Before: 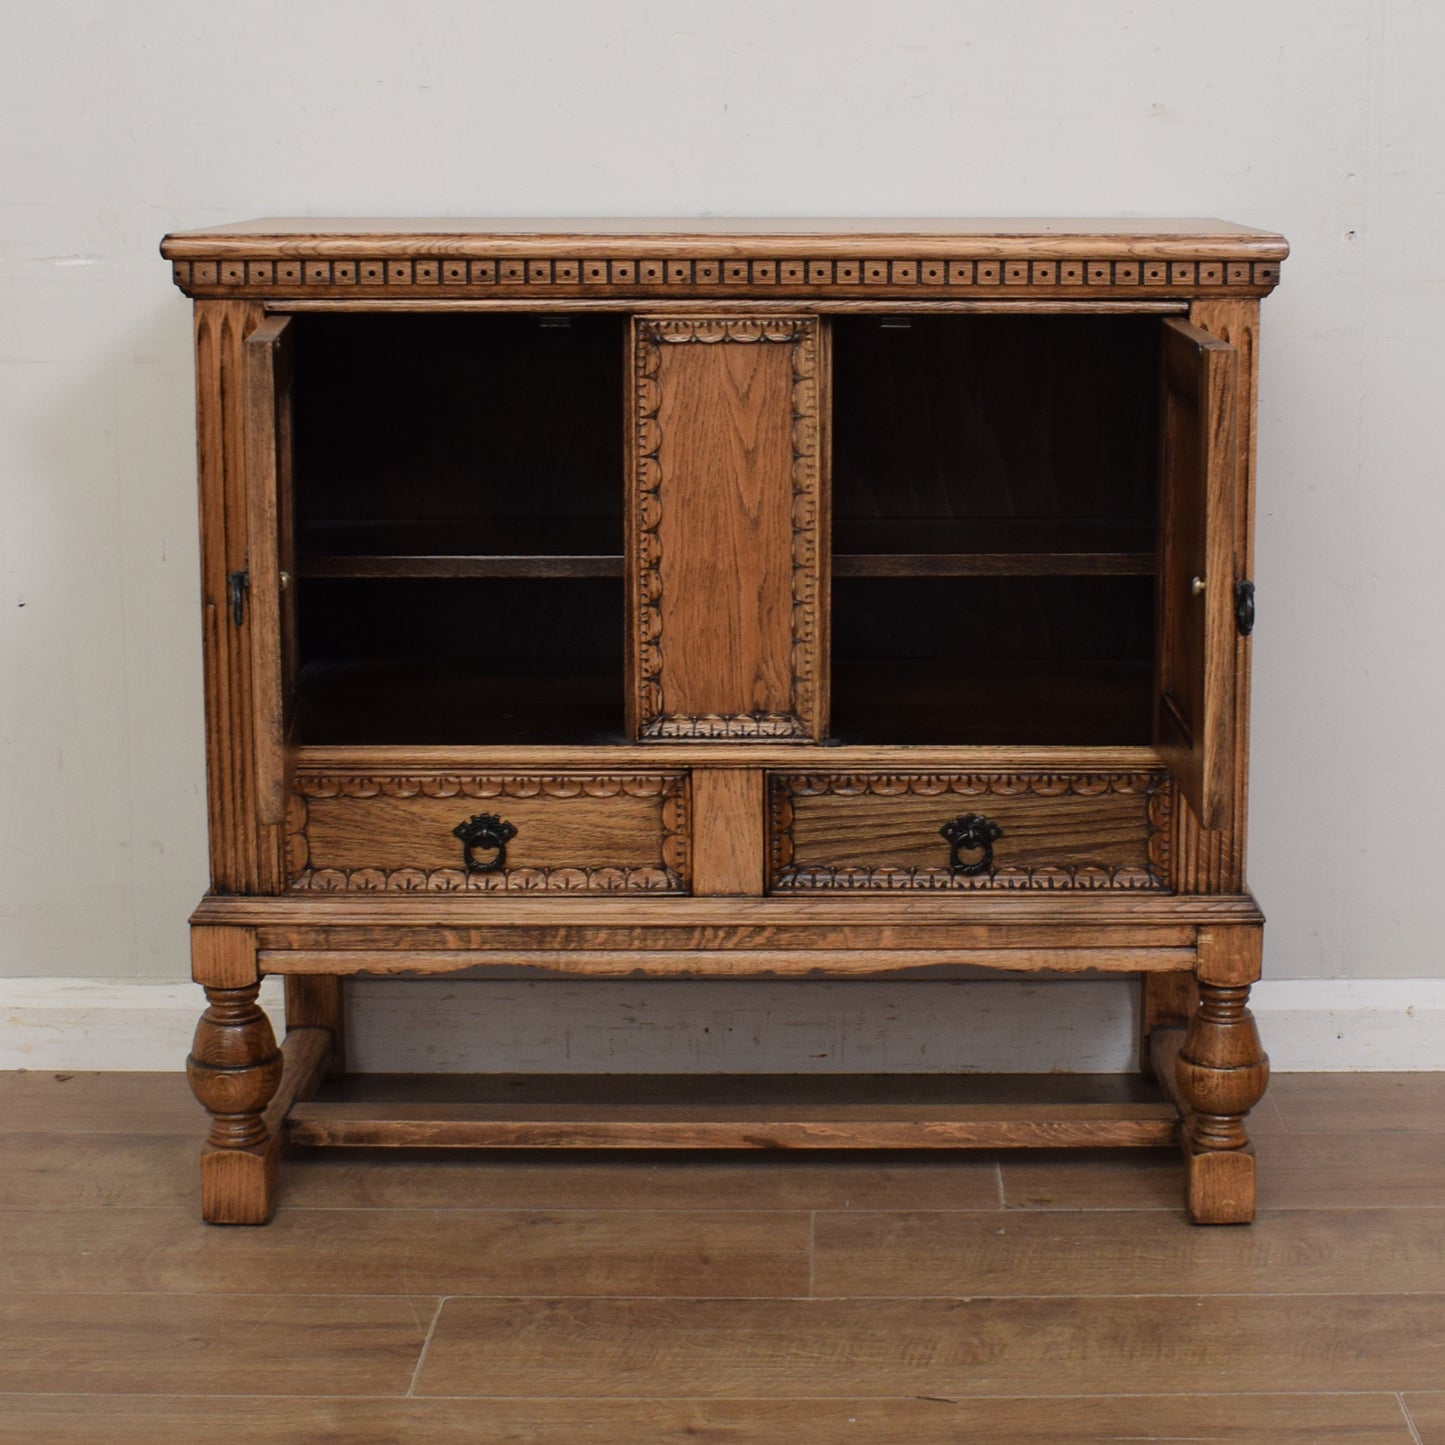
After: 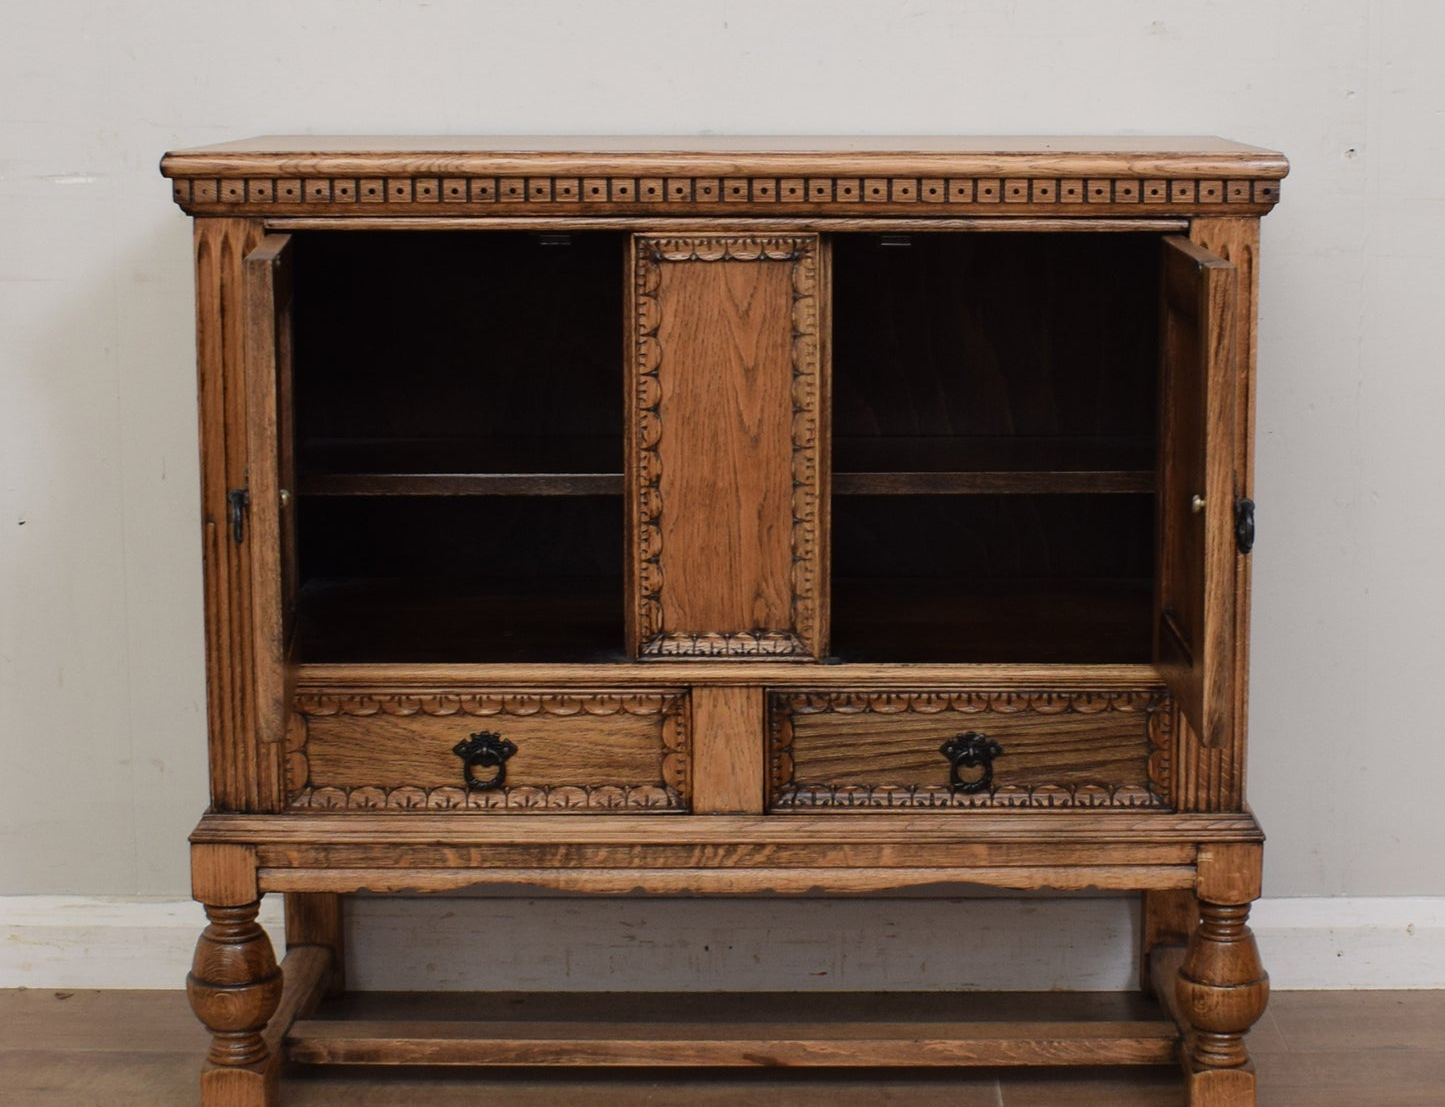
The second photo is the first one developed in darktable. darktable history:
crop: top 5.68%, bottom 17.693%
